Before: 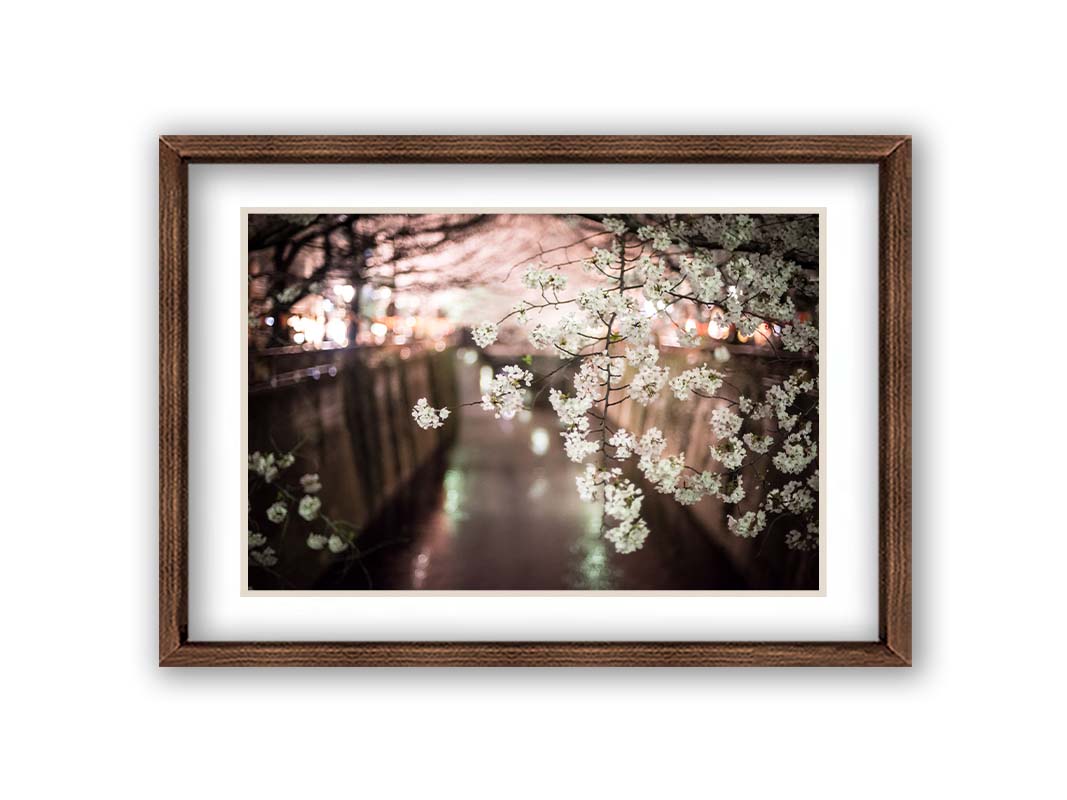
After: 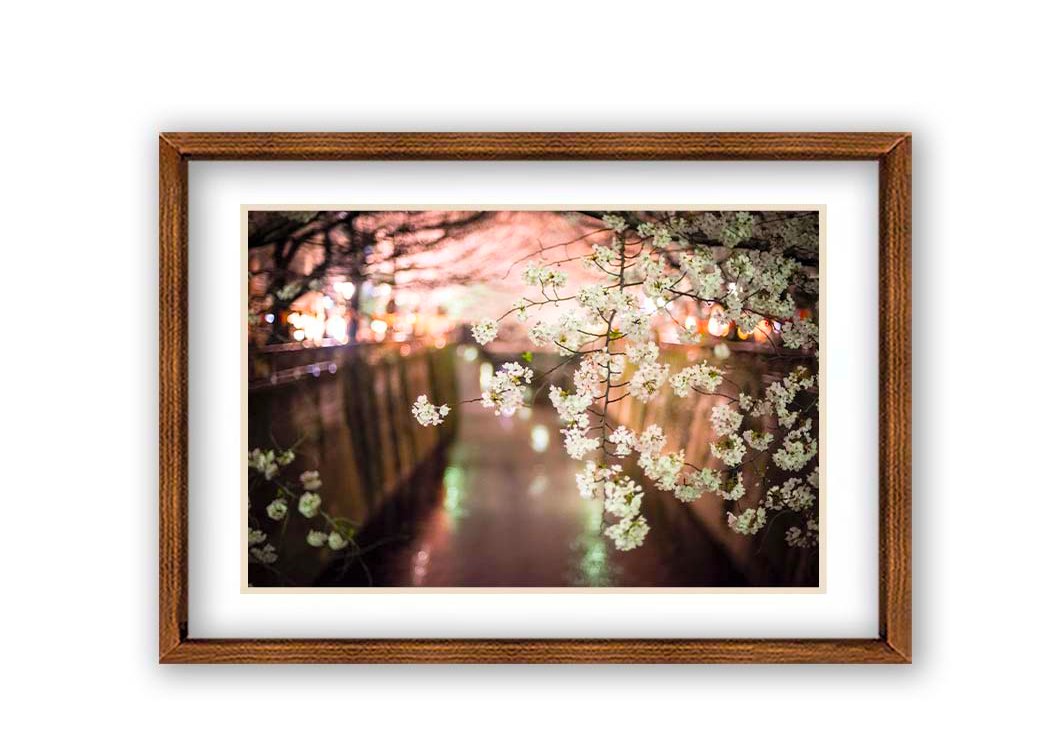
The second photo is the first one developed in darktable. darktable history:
color balance rgb: linear chroma grading › global chroma 15%, perceptual saturation grading › global saturation 30%
crop: top 0.448%, right 0.264%, bottom 5.045%
contrast brightness saturation: brightness 0.09, saturation 0.19
